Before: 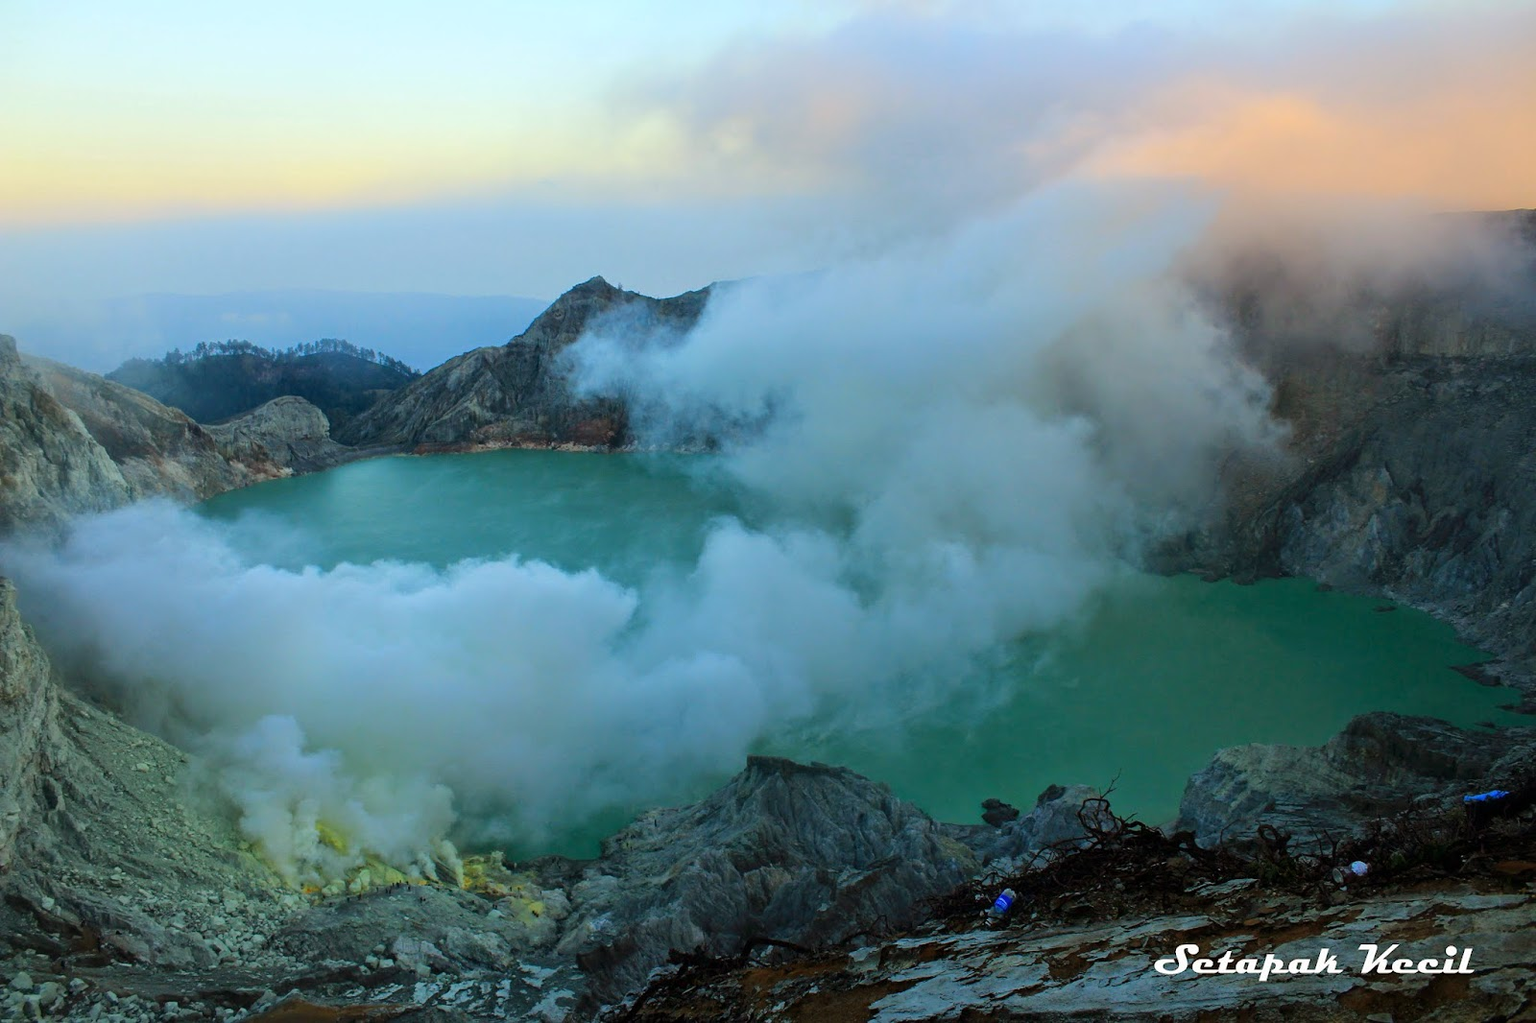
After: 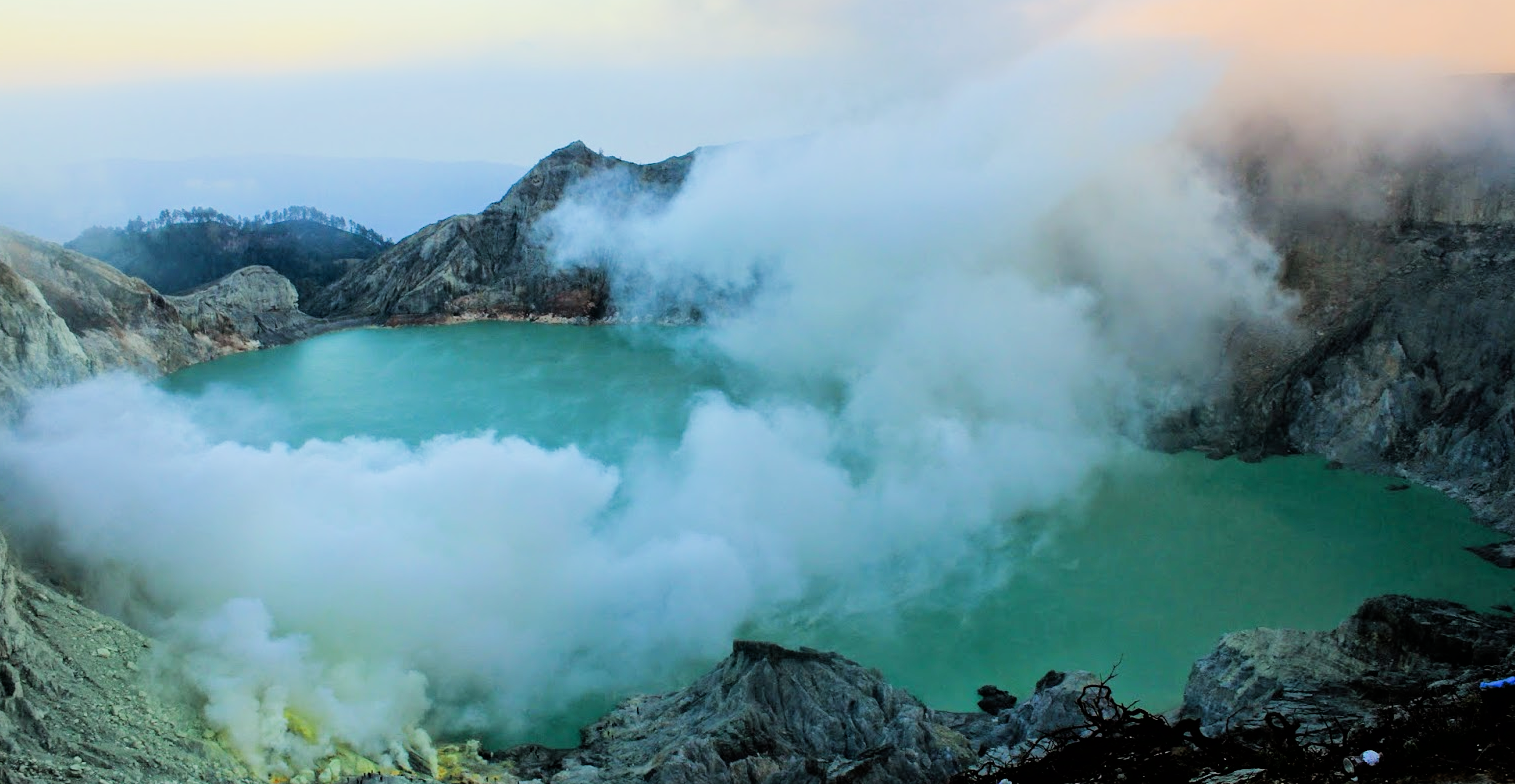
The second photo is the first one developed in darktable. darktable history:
filmic rgb: black relative exposure -5.02 EV, white relative exposure 3.97 EV, threshold 5.98 EV, hardness 2.88, contrast 1.184, highlights saturation mix -29.85%, iterations of high-quality reconstruction 0, enable highlight reconstruction true
exposure: black level correction 0, exposure 0.697 EV, compensate highlight preservation false
crop and rotate: left 2.898%, top 13.855%, right 2.4%, bottom 12.581%
